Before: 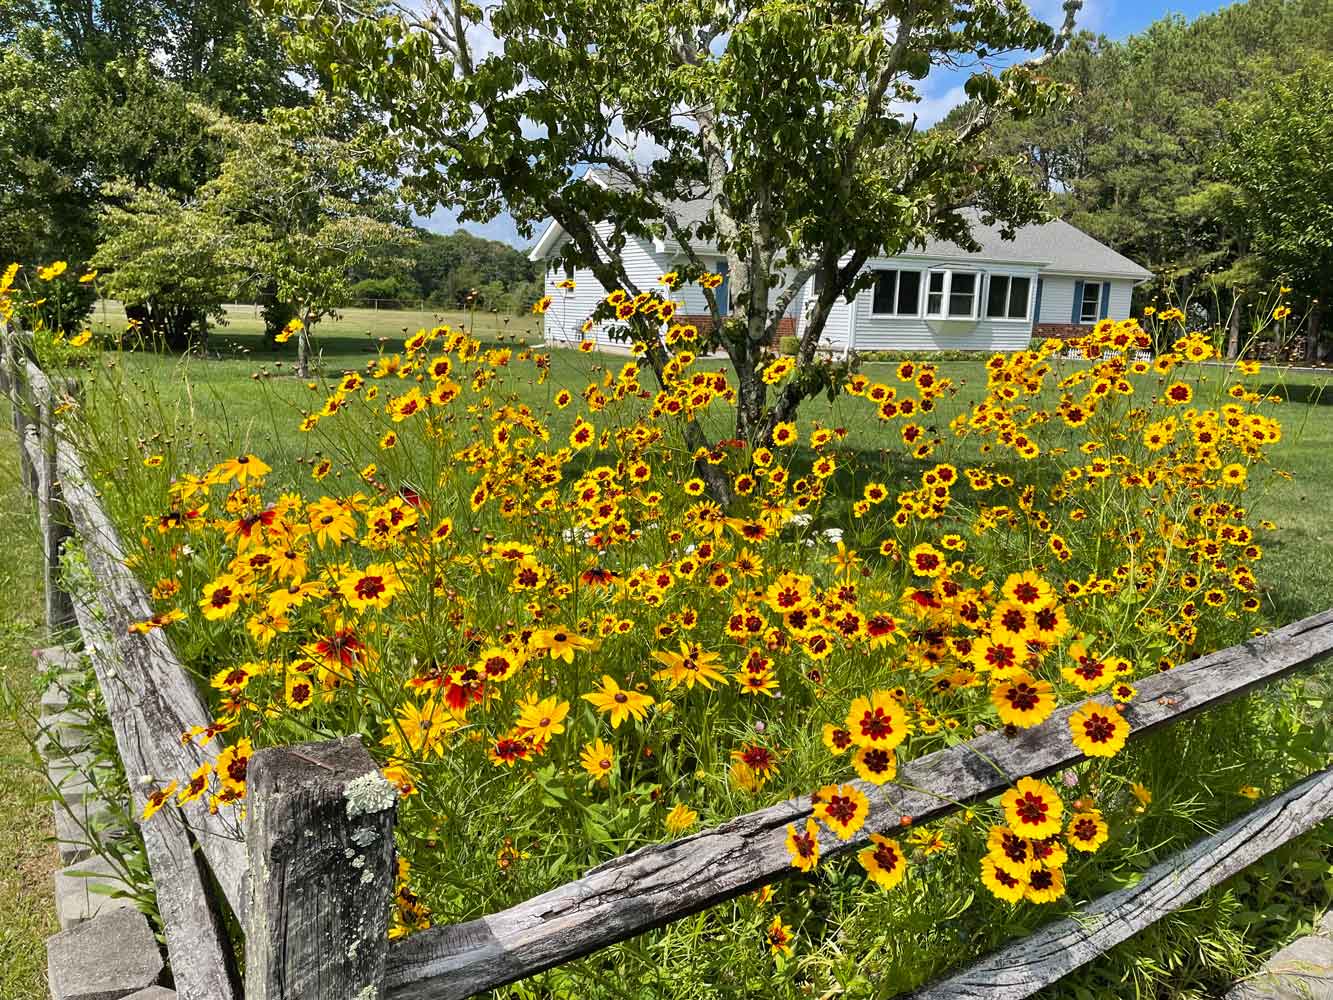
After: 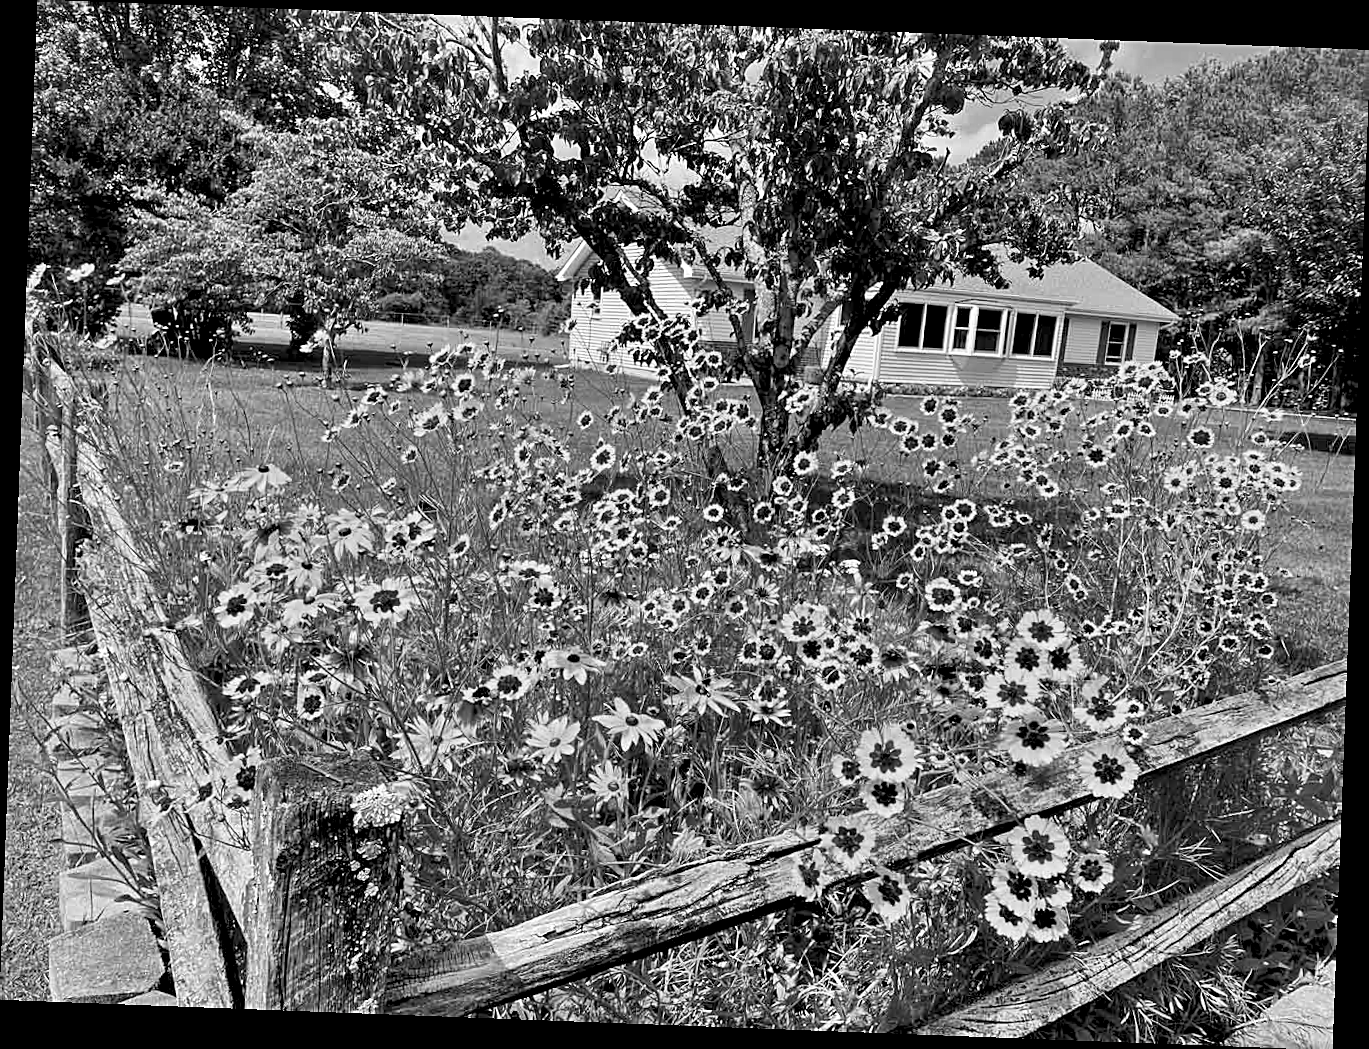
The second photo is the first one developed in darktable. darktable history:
contrast brightness saturation: contrast 0.1, brightness 0.02, saturation 0.02
exposure: black level correction 0.012, compensate highlight preservation false
sharpen: on, module defaults
rotate and perspective: rotation 2.17°, automatic cropping off
monochrome: on, module defaults
